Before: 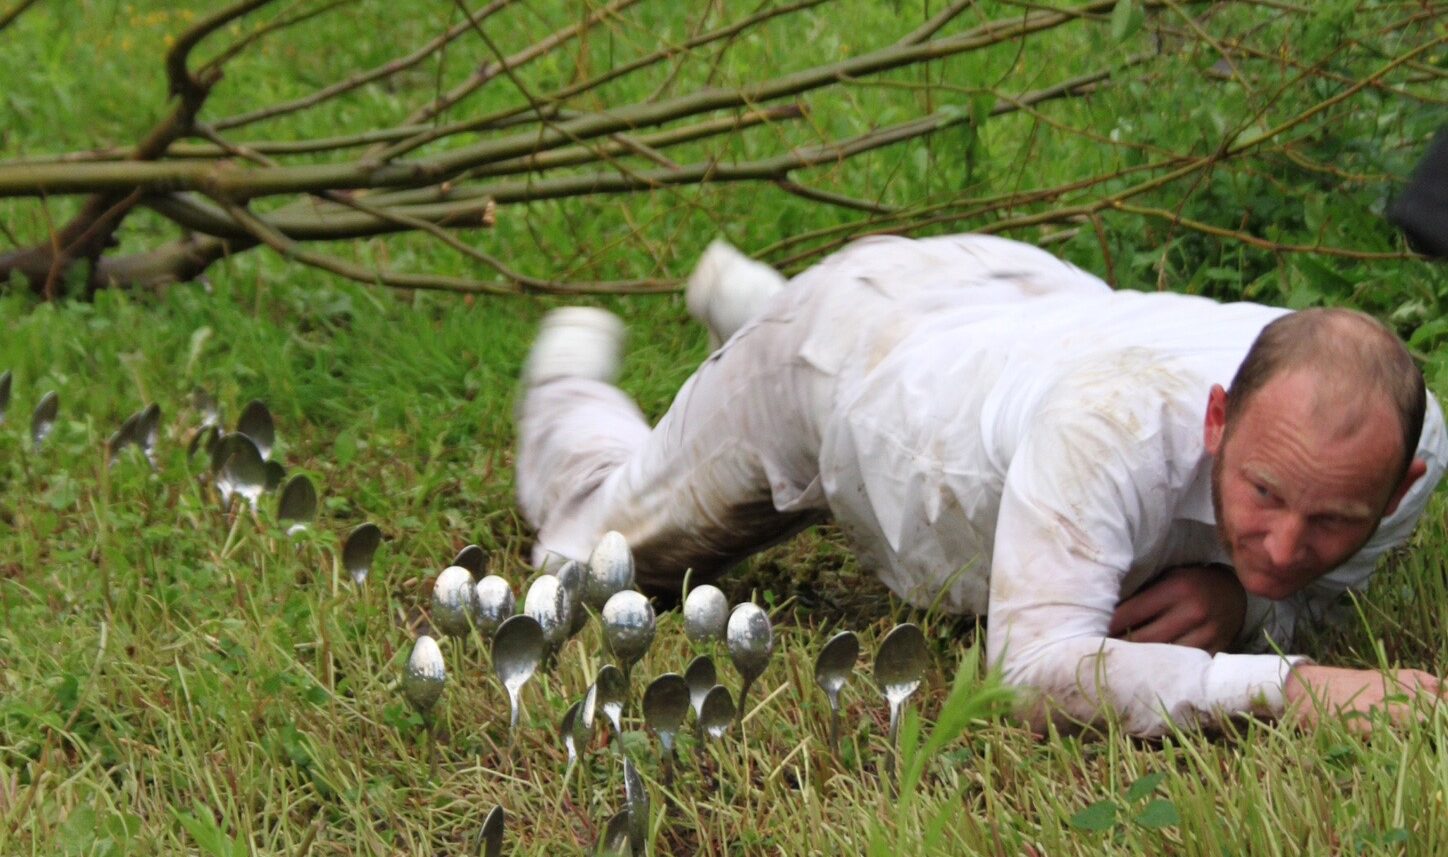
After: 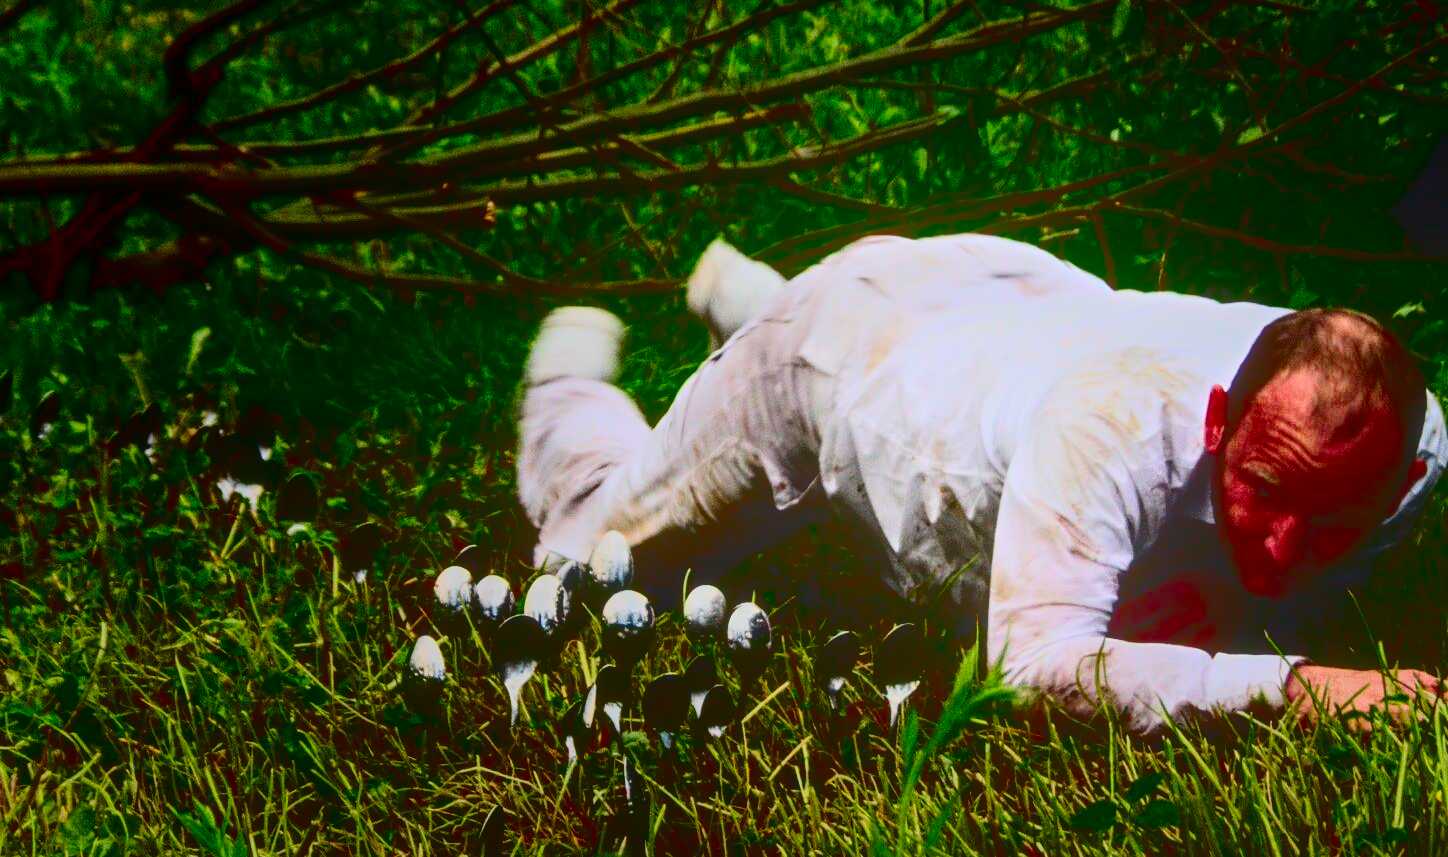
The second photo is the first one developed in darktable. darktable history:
contrast brightness saturation: contrast 0.755, brightness -0.999, saturation 0.997
local contrast: highlights 71%, shadows 19%, midtone range 0.193
